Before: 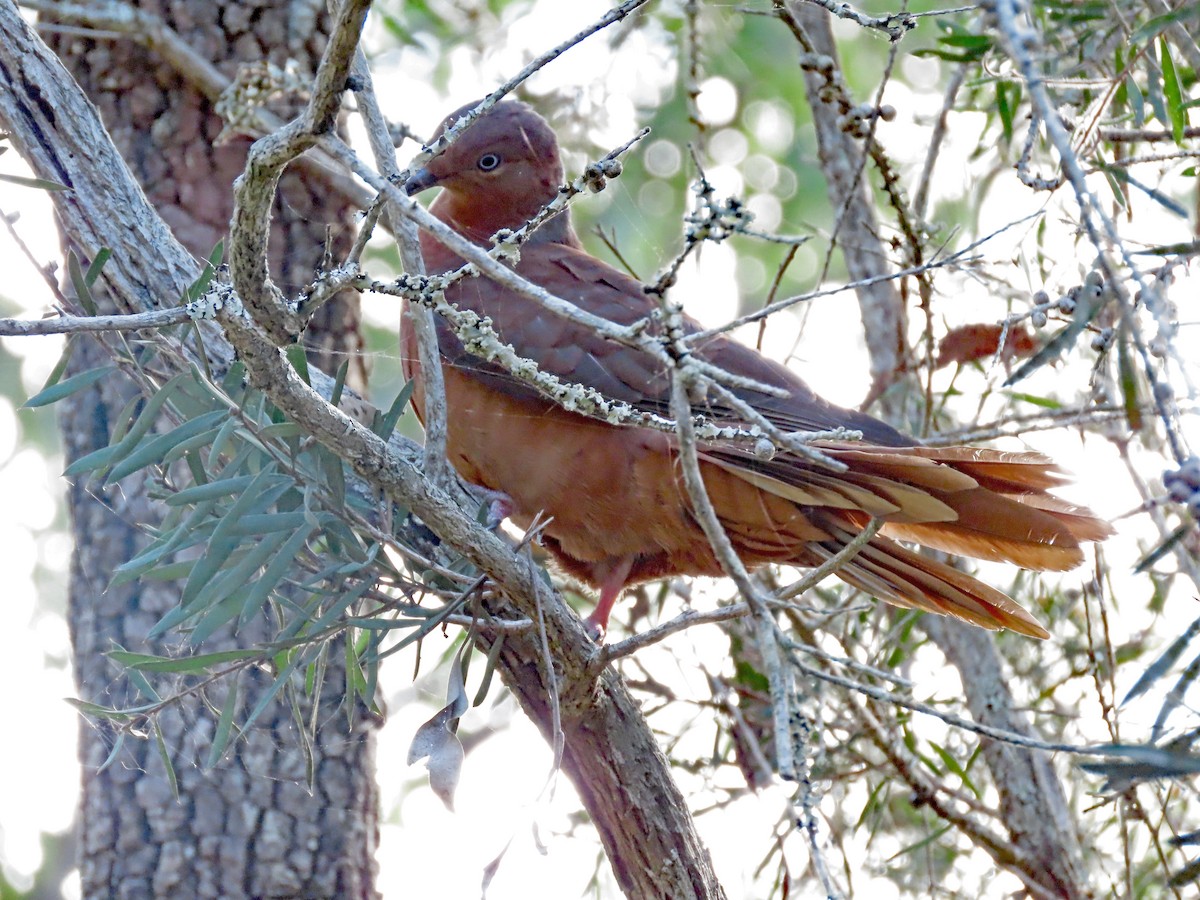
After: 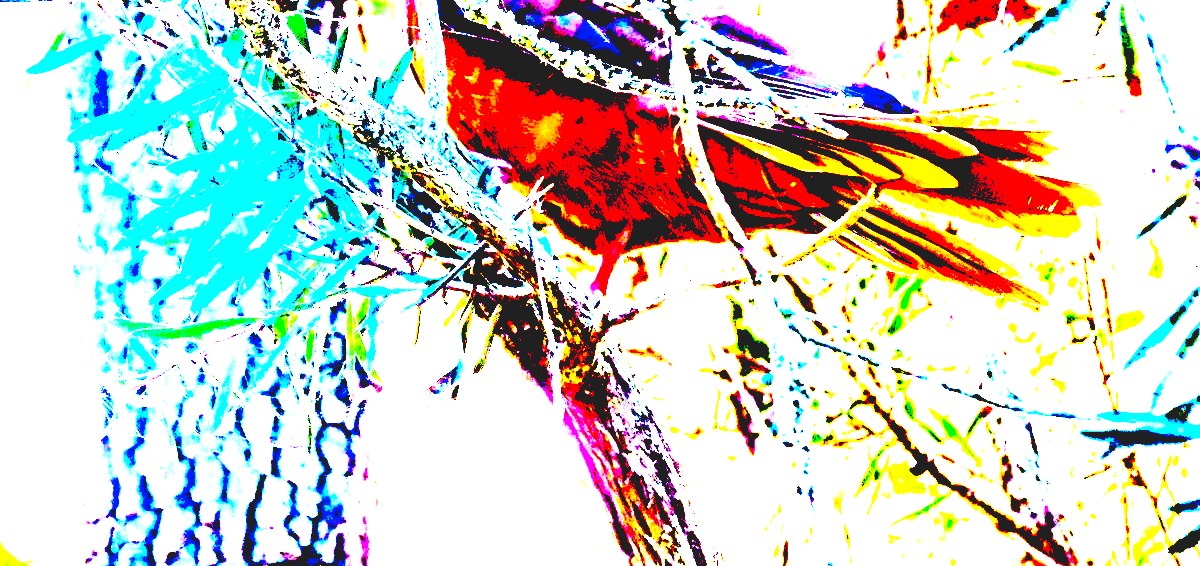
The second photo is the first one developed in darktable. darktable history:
exposure: black level correction 0.099, exposure 3.032 EV, compensate highlight preservation false
color balance rgb: shadows lift › luminance 0.927%, shadows lift › chroma 0.538%, shadows lift › hue 22.04°, power › hue 311.55°, global offset › luminance 0.729%, perceptual saturation grading › global saturation 30.911%, global vibrance 20%
crop and rotate: top 37.023%
contrast brightness saturation: contrast 0.145, brightness 0.228
